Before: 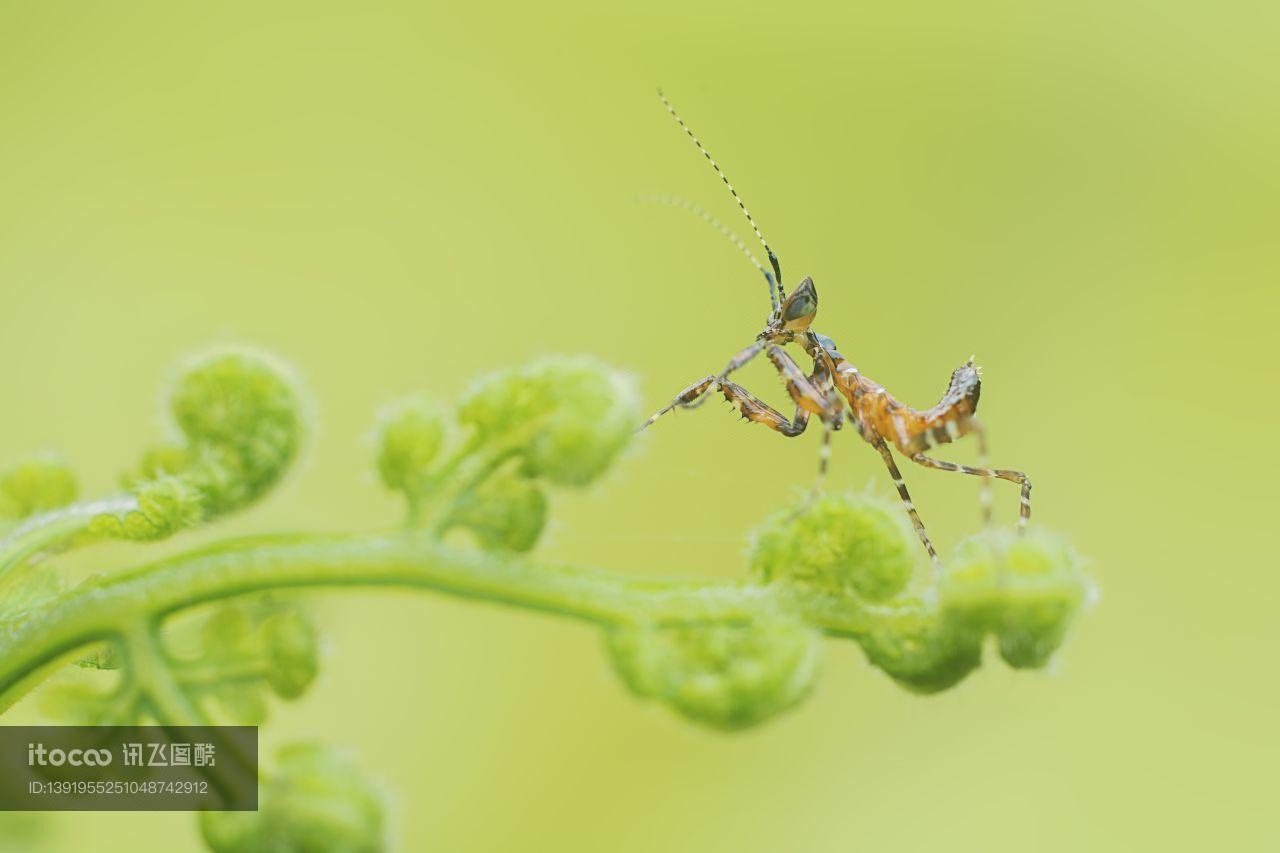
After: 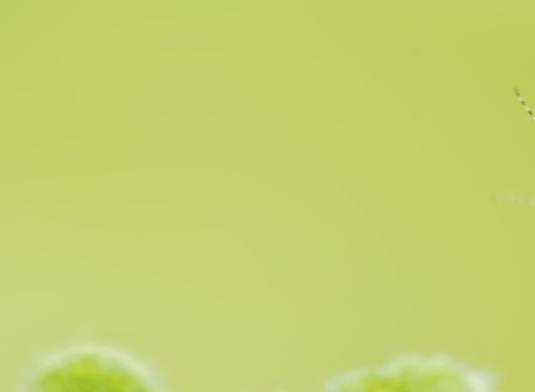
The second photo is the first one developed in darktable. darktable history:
local contrast: mode bilateral grid, contrast 29, coarseness 25, midtone range 0.2
crop and rotate: left 11.243%, top 0.104%, right 46.919%, bottom 53.909%
